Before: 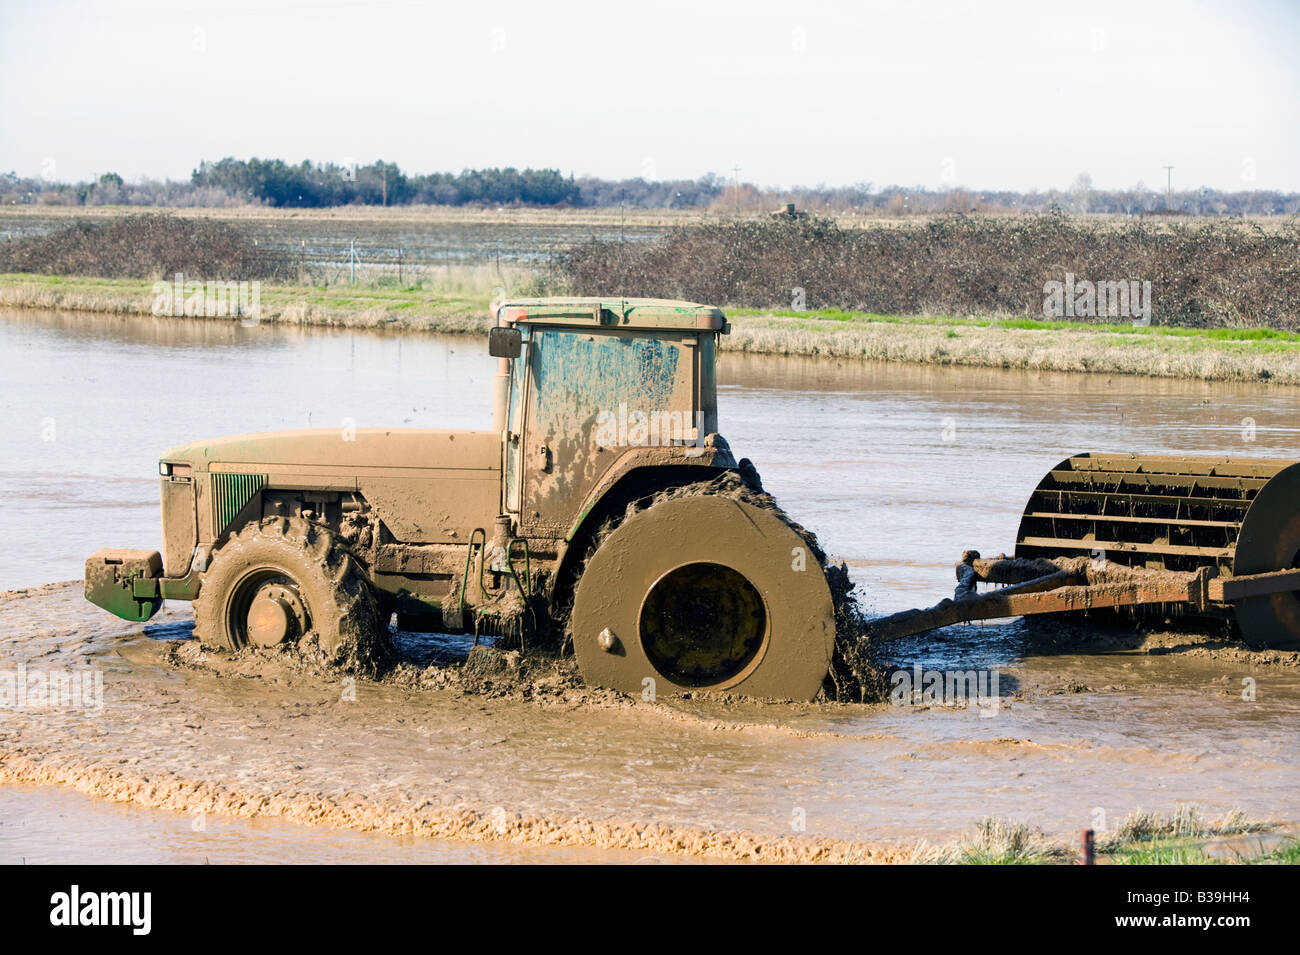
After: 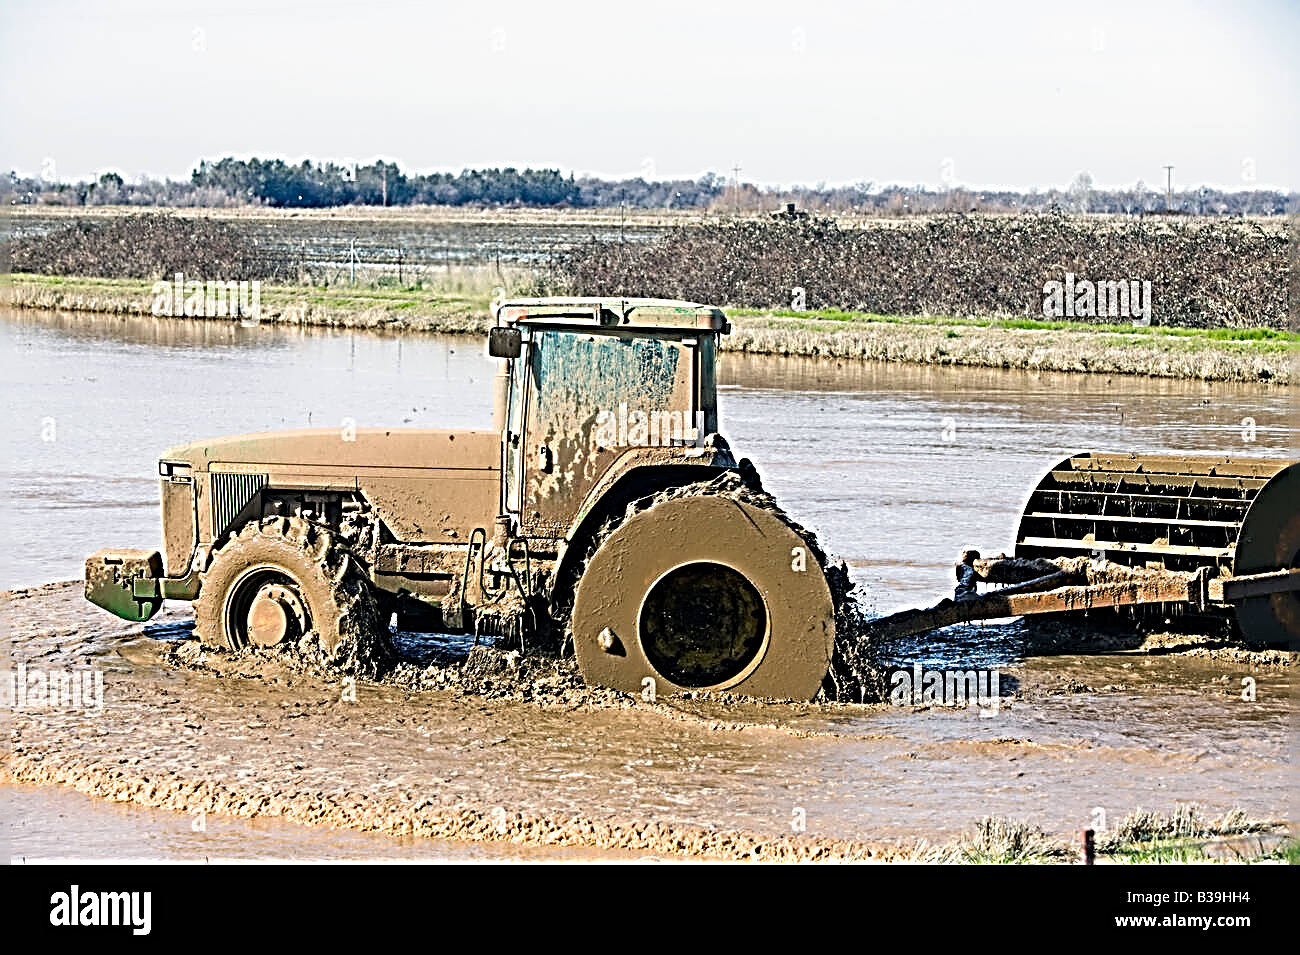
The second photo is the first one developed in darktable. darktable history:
sharpen: radius 4.049, amount 1.991
